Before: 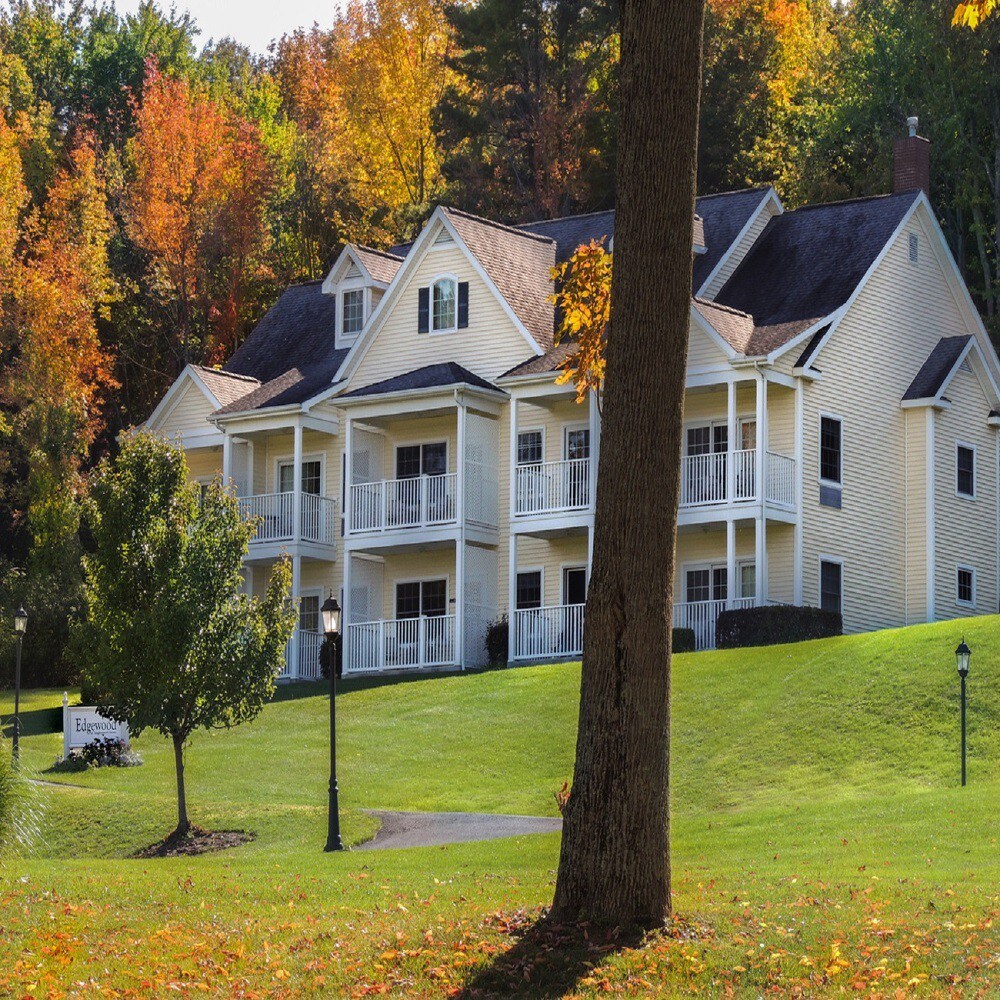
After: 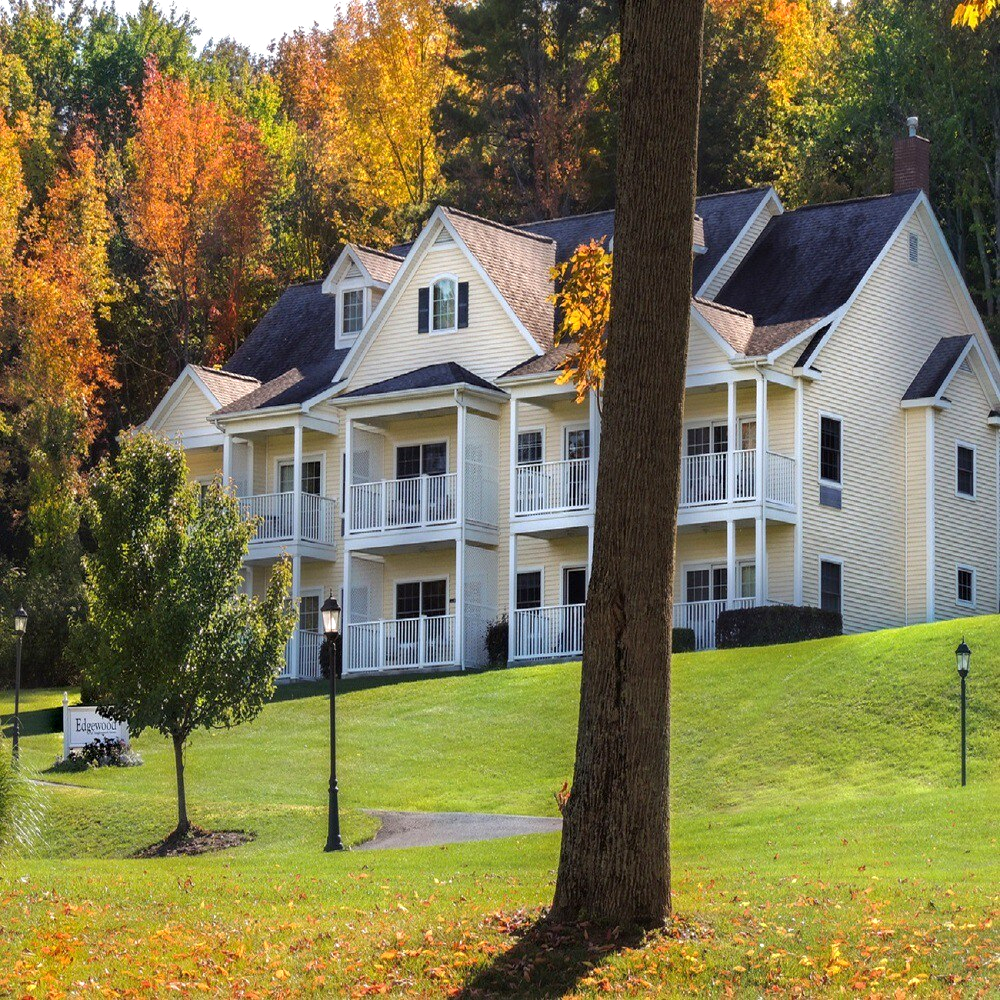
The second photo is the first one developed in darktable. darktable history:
exposure: black level correction 0.001, exposure 0.297 EV, compensate highlight preservation false
